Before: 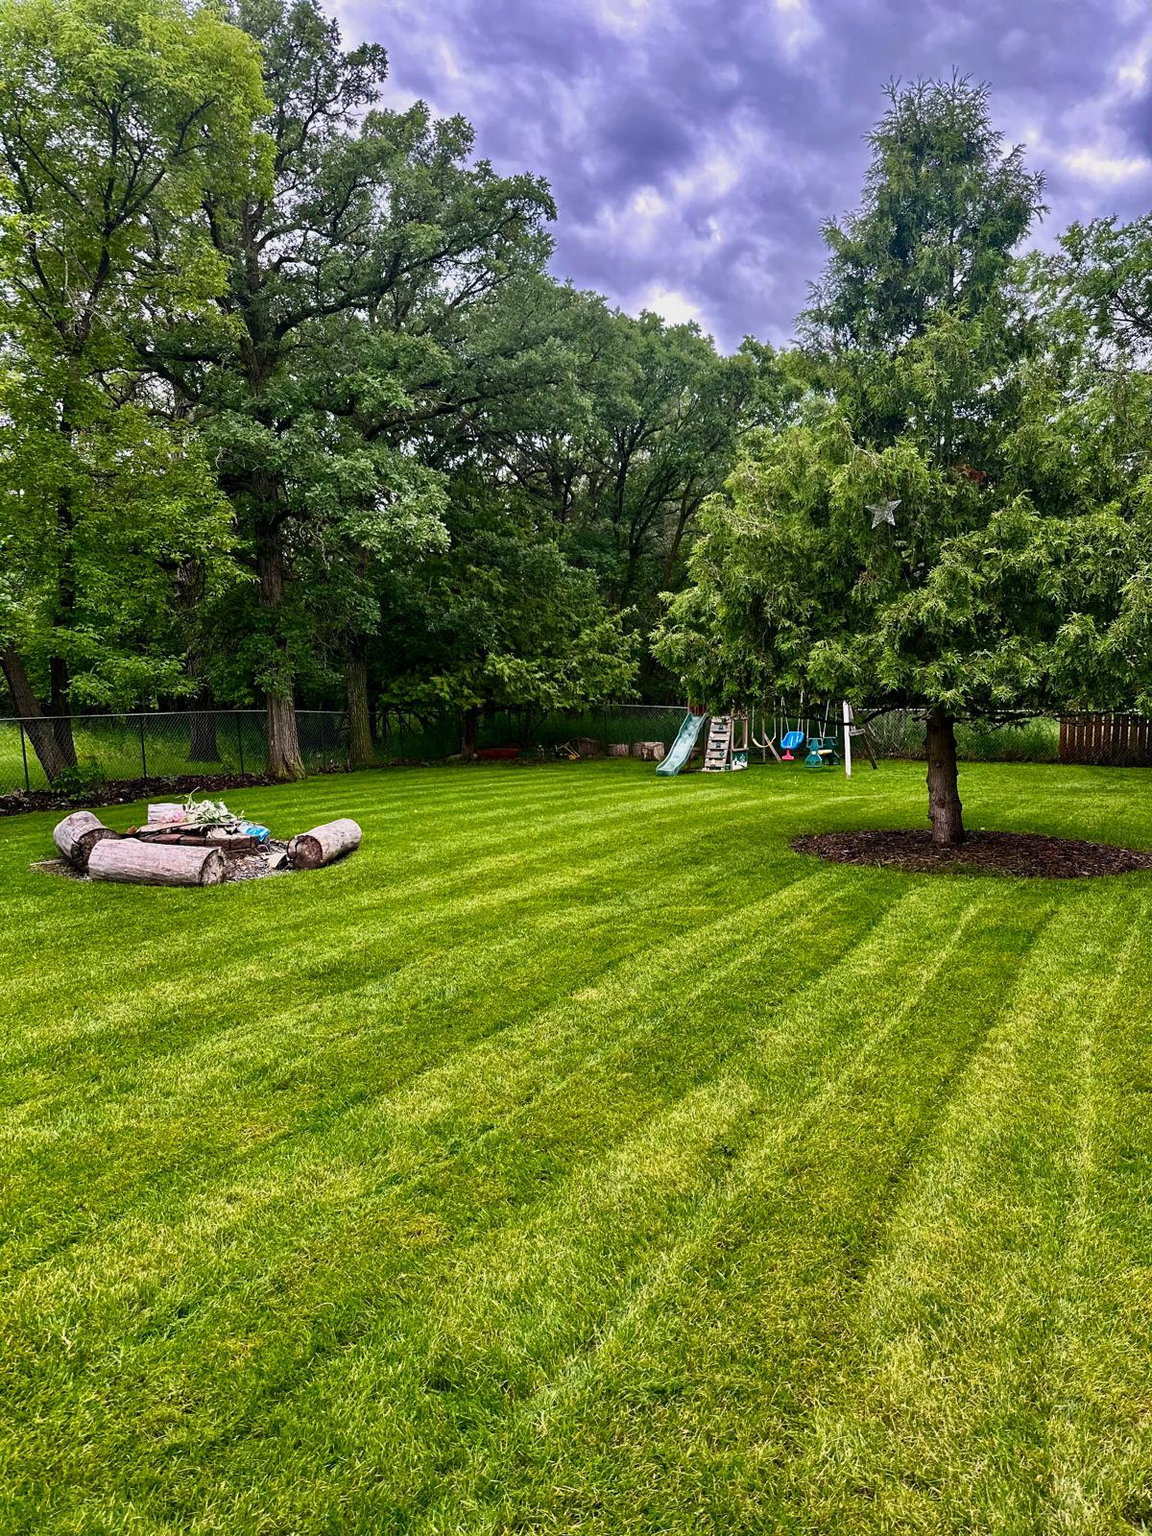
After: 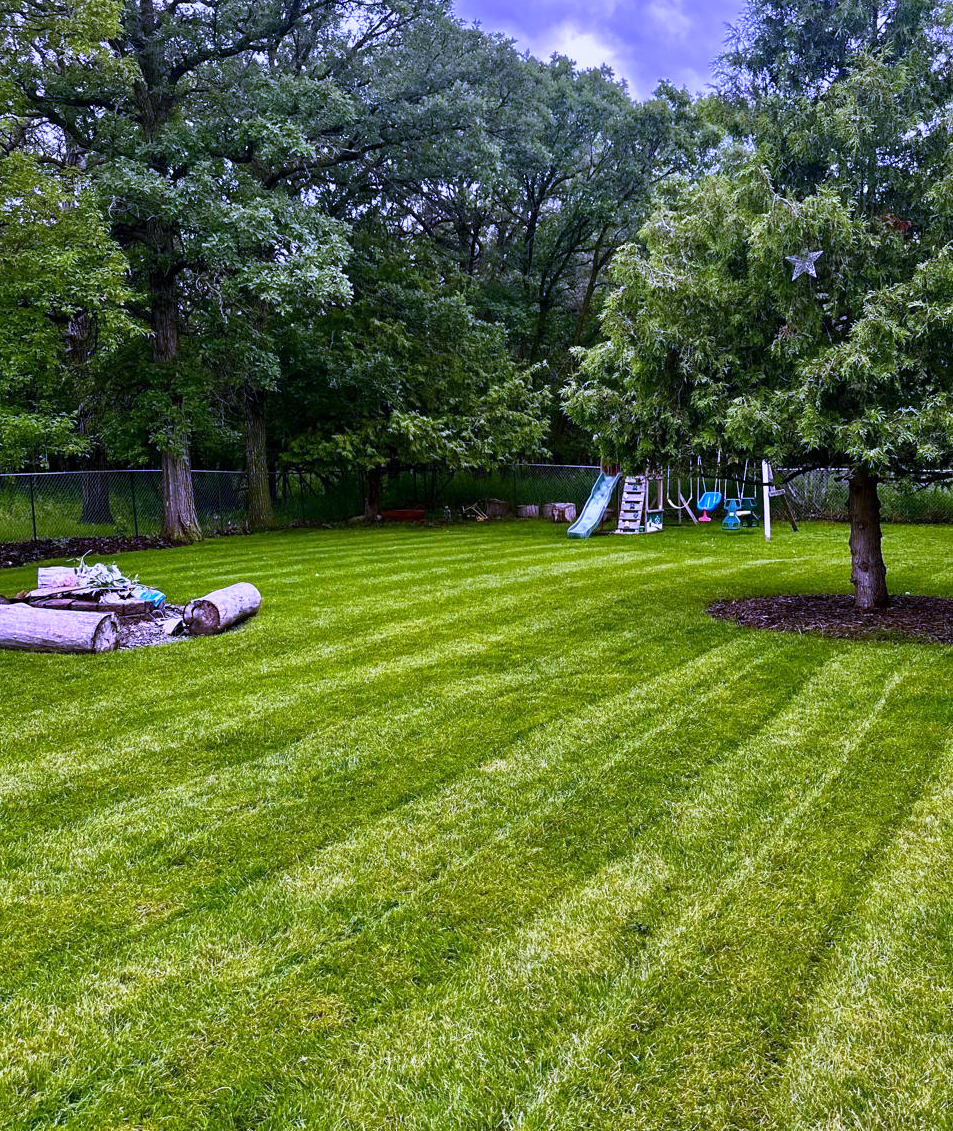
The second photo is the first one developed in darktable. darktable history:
crop: left 9.712%, top 16.928%, right 10.845%, bottom 12.332%
white balance: red 0.98, blue 1.61
